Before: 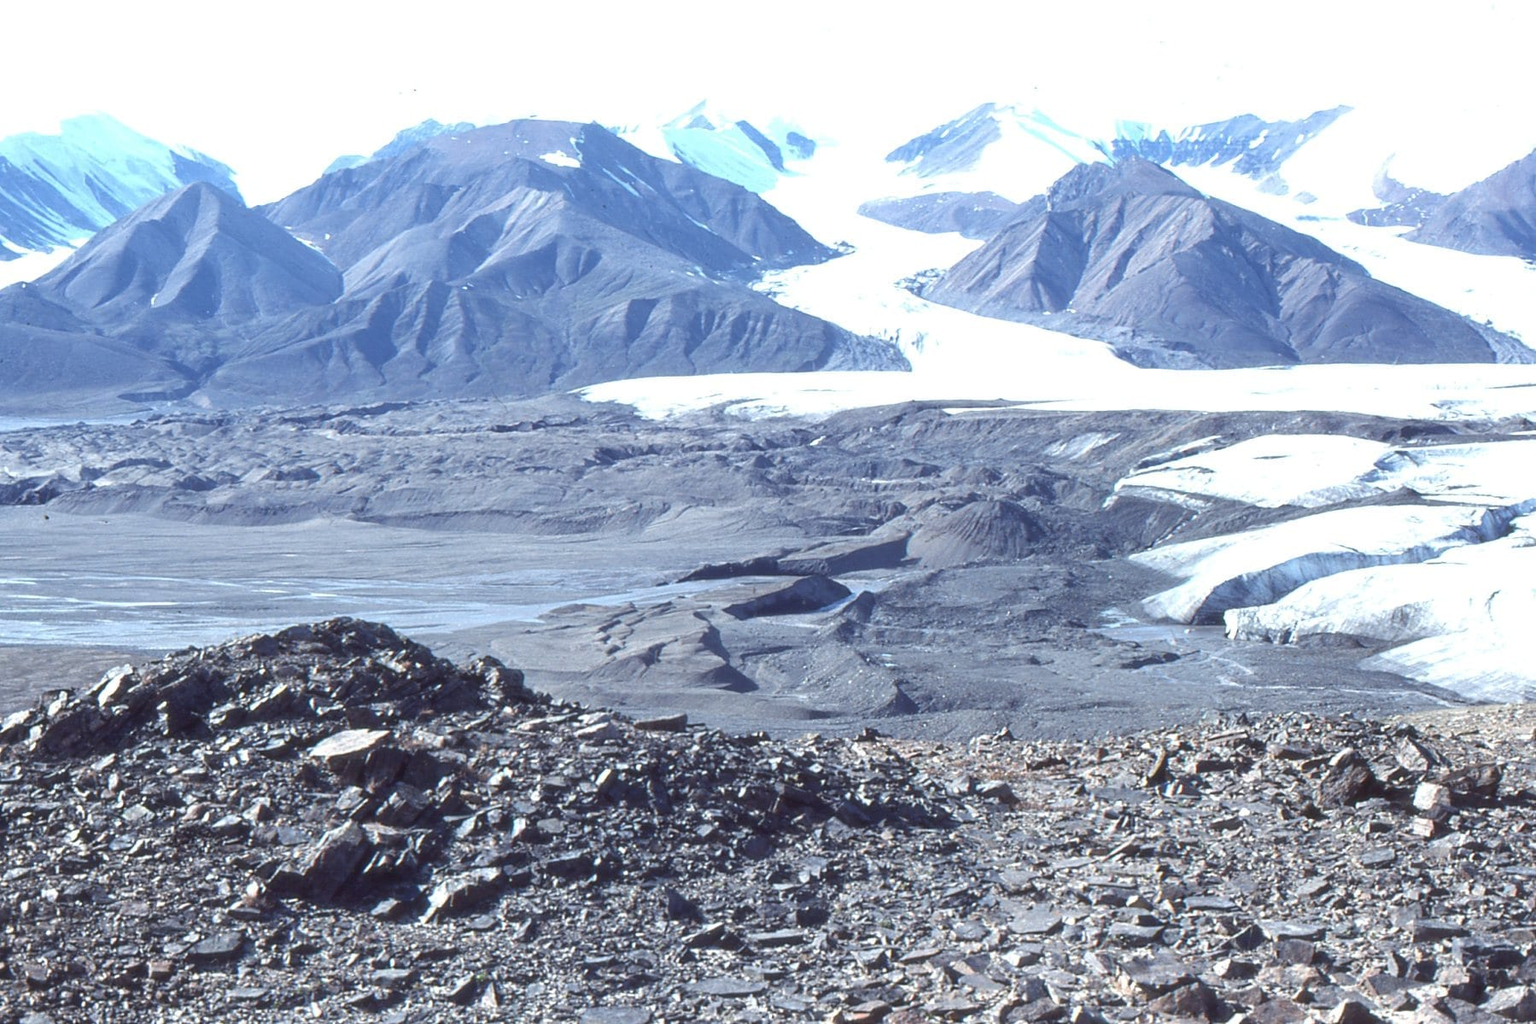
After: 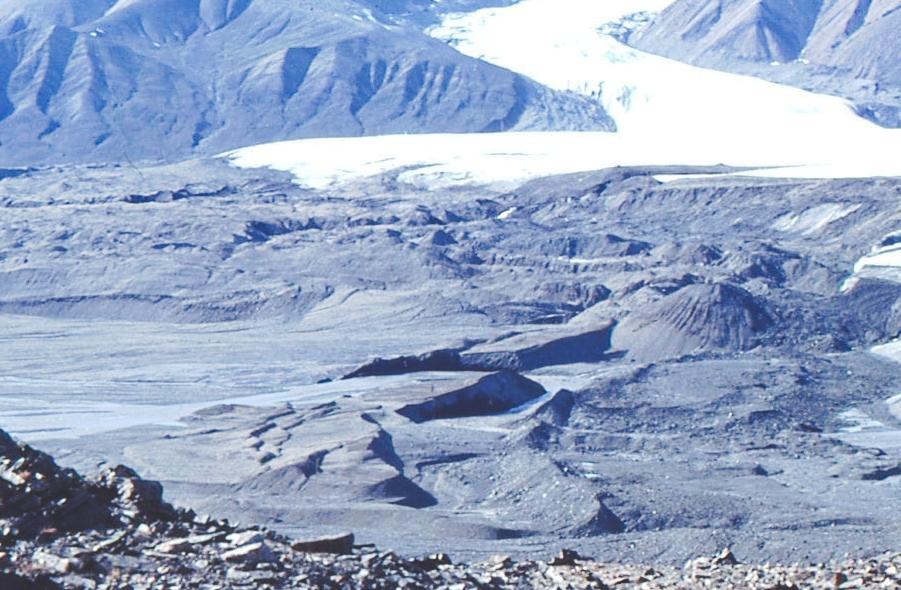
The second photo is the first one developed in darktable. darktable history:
crop: left 25.094%, top 25.292%, right 24.816%, bottom 25.465%
tone curve: curves: ch0 [(0, 0) (0.003, 0.174) (0.011, 0.178) (0.025, 0.182) (0.044, 0.185) (0.069, 0.191) (0.1, 0.194) (0.136, 0.199) (0.177, 0.219) (0.224, 0.246) (0.277, 0.284) (0.335, 0.35) (0.399, 0.43) (0.468, 0.539) (0.543, 0.637) (0.623, 0.711) (0.709, 0.799) (0.801, 0.865) (0.898, 0.914) (1, 1)], preserve colors none
haze removal: compatibility mode true, adaptive false
